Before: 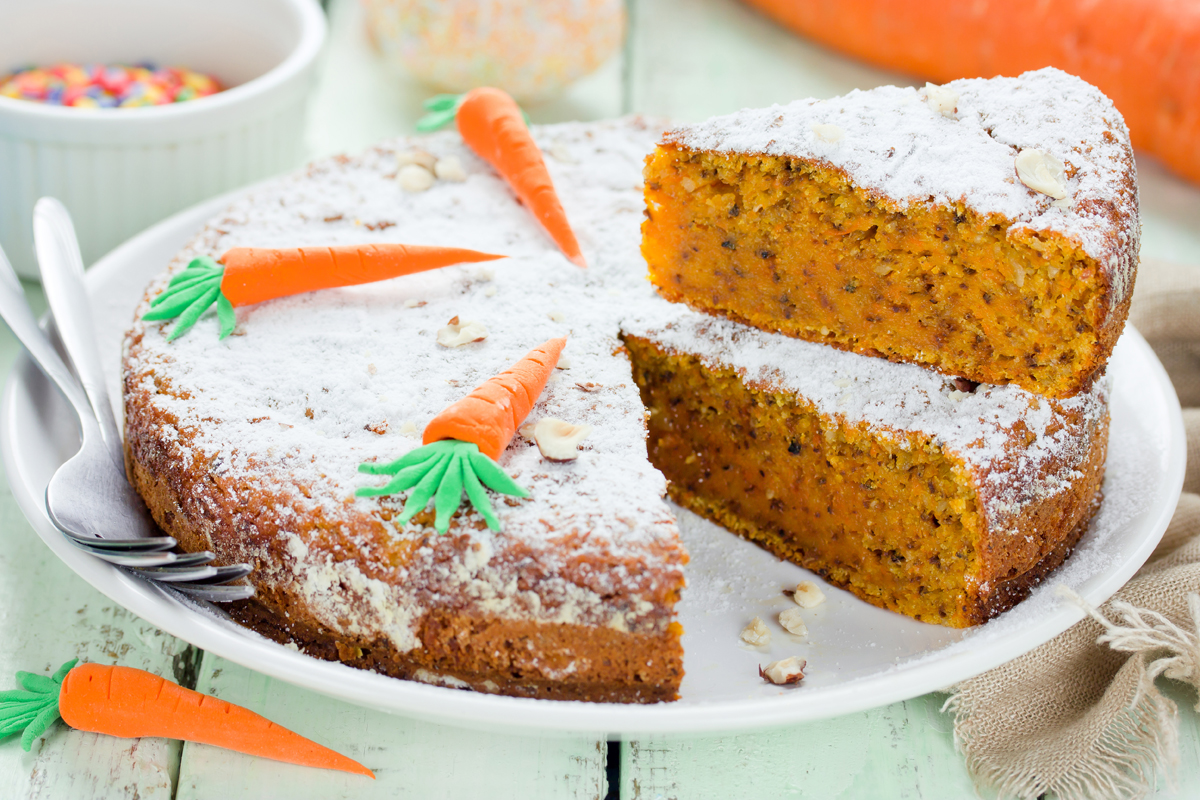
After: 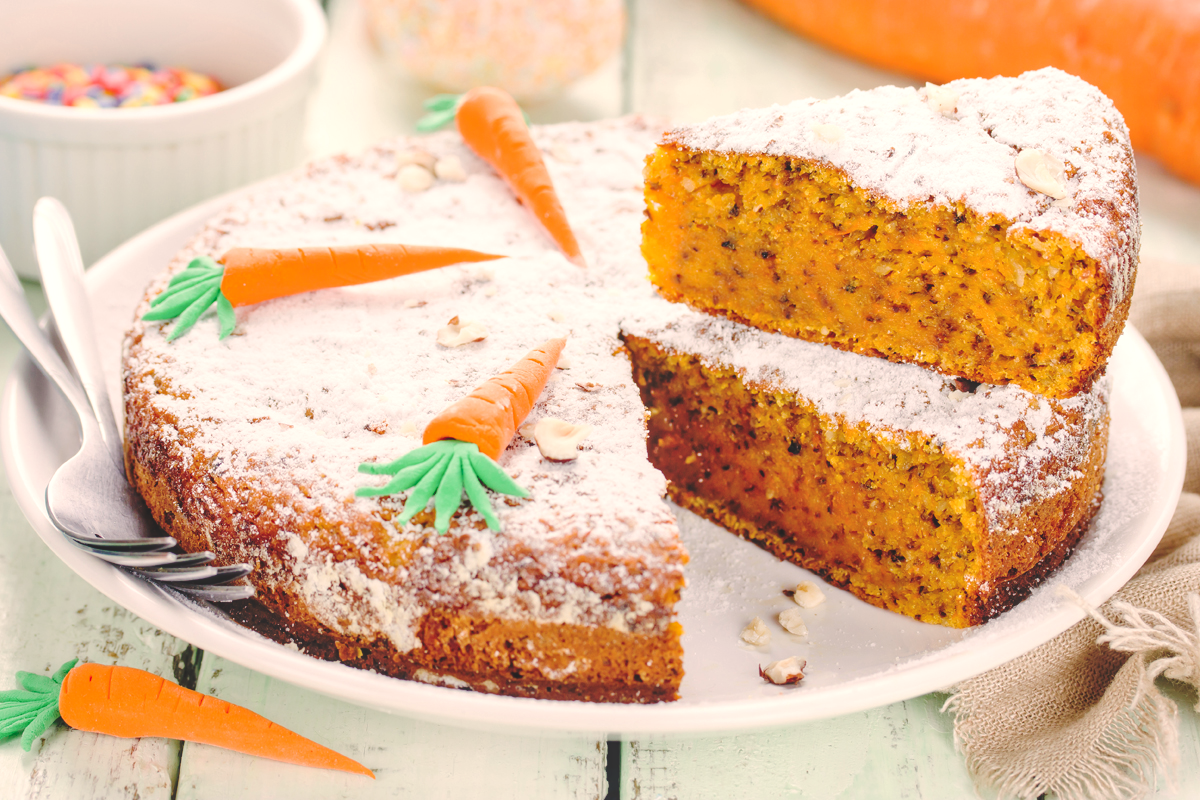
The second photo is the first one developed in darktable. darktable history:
white balance: red 1.127, blue 0.943
local contrast: on, module defaults
base curve: curves: ch0 [(0, 0.024) (0.055, 0.065) (0.121, 0.166) (0.236, 0.319) (0.693, 0.726) (1, 1)], preserve colors none
